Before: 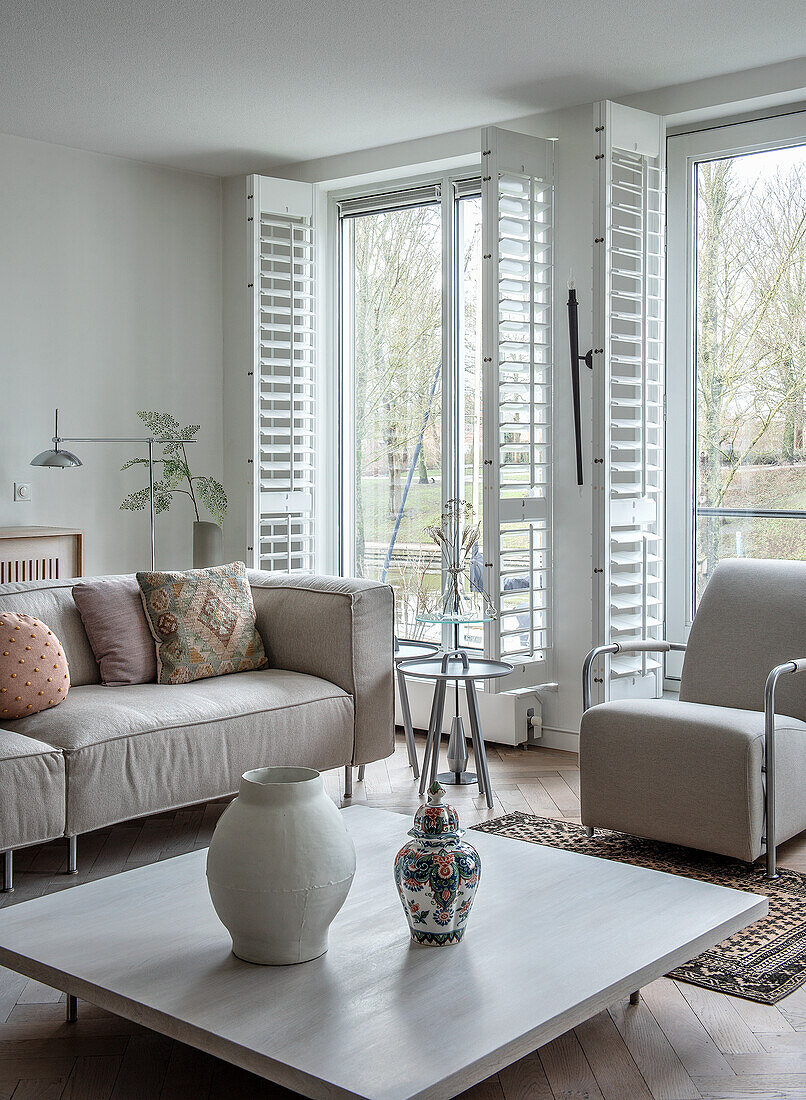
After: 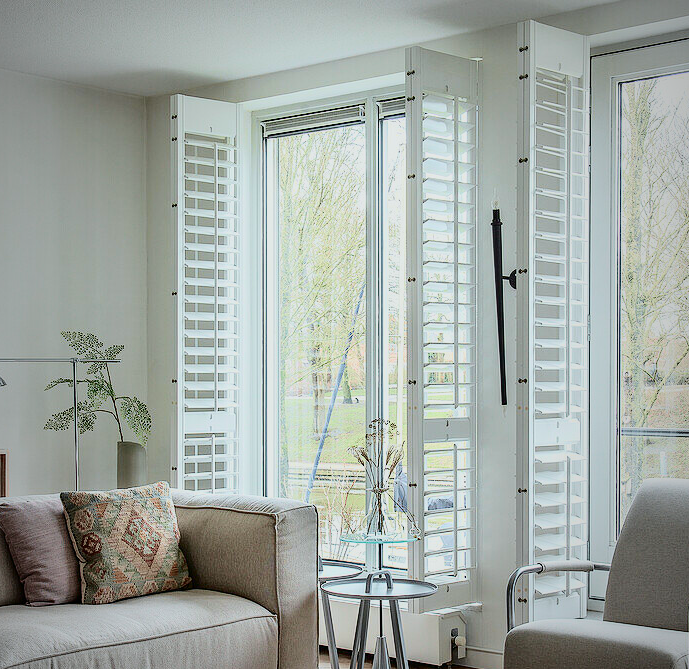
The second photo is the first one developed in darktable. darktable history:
crop and rotate: left 9.432%, top 7.302%, right 4.992%, bottom 31.795%
vignetting: fall-off start 72.17%, fall-off radius 107.38%, width/height ratio 0.732
tone curve: curves: ch0 [(0, 0) (0.128, 0.068) (0.292, 0.274) (0.453, 0.507) (0.653, 0.717) (0.785, 0.817) (0.995, 0.917)]; ch1 [(0, 0) (0.384, 0.365) (0.463, 0.447) (0.486, 0.474) (0.503, 0.497) (0.52, 0.525) (0.559, 0.591) (0.583, 0.623) (0.672, 0.699) (0.766, 0.773) (1, 1)]; ch2 [(0, 0) (0.374, 0.344) (0.446, 0.443) (0.501, 0.5) (0.527, 0.549) (0.565, 0.582) (0.624, 0.632) (1, 1)], color space Lab, independent channels, preserve colors none
